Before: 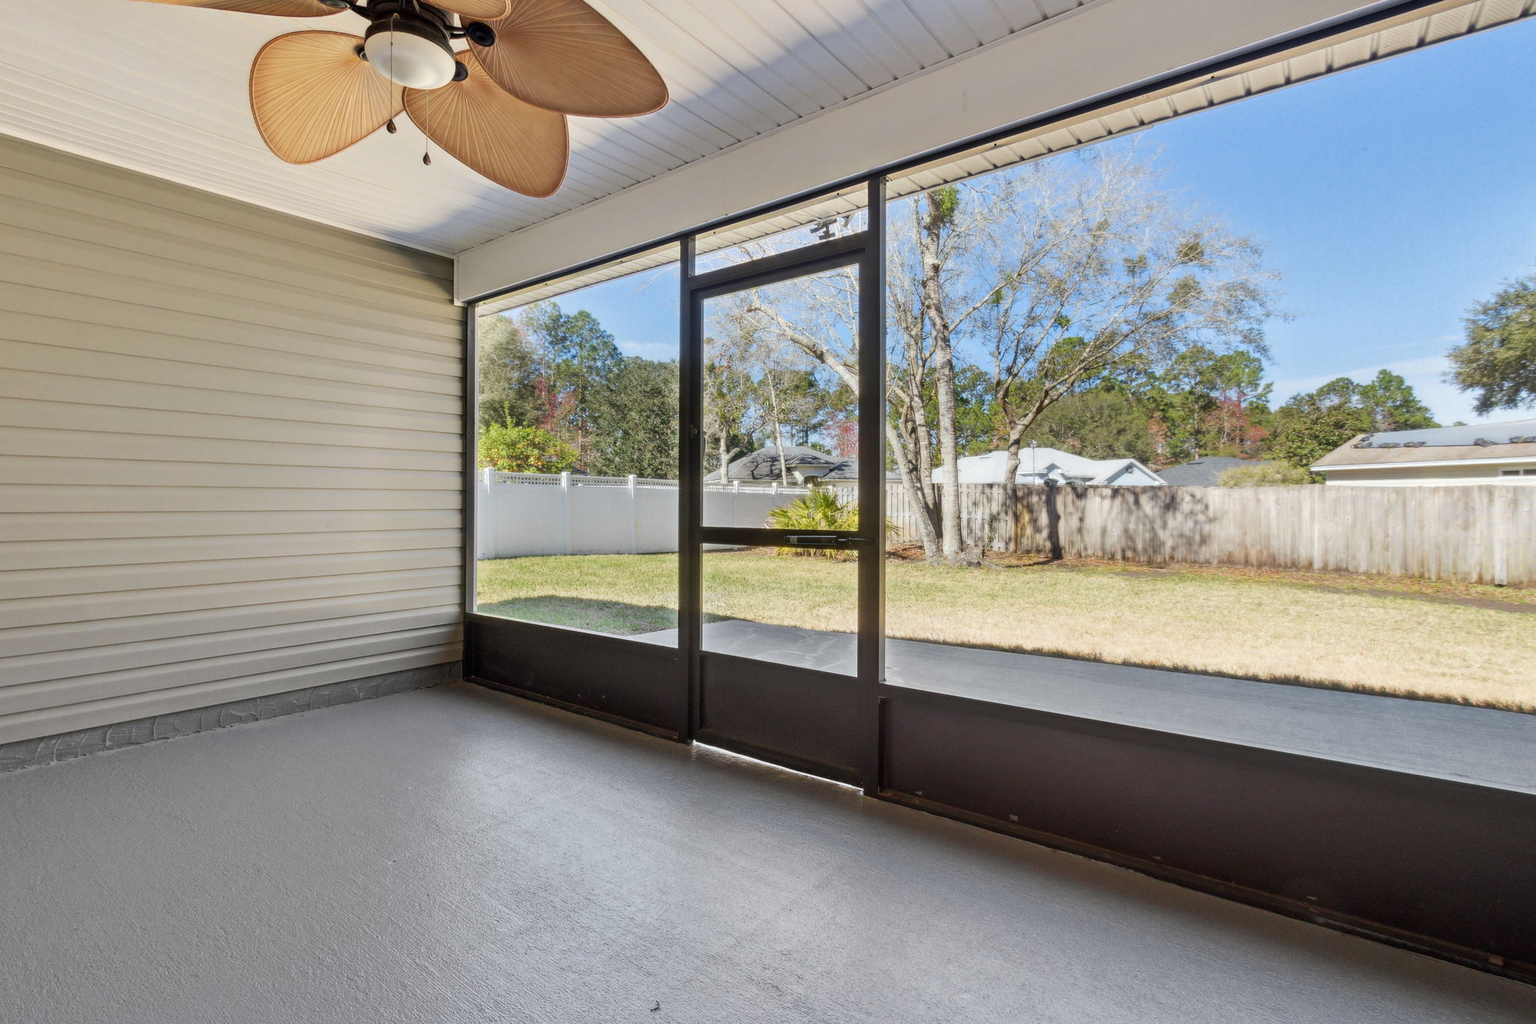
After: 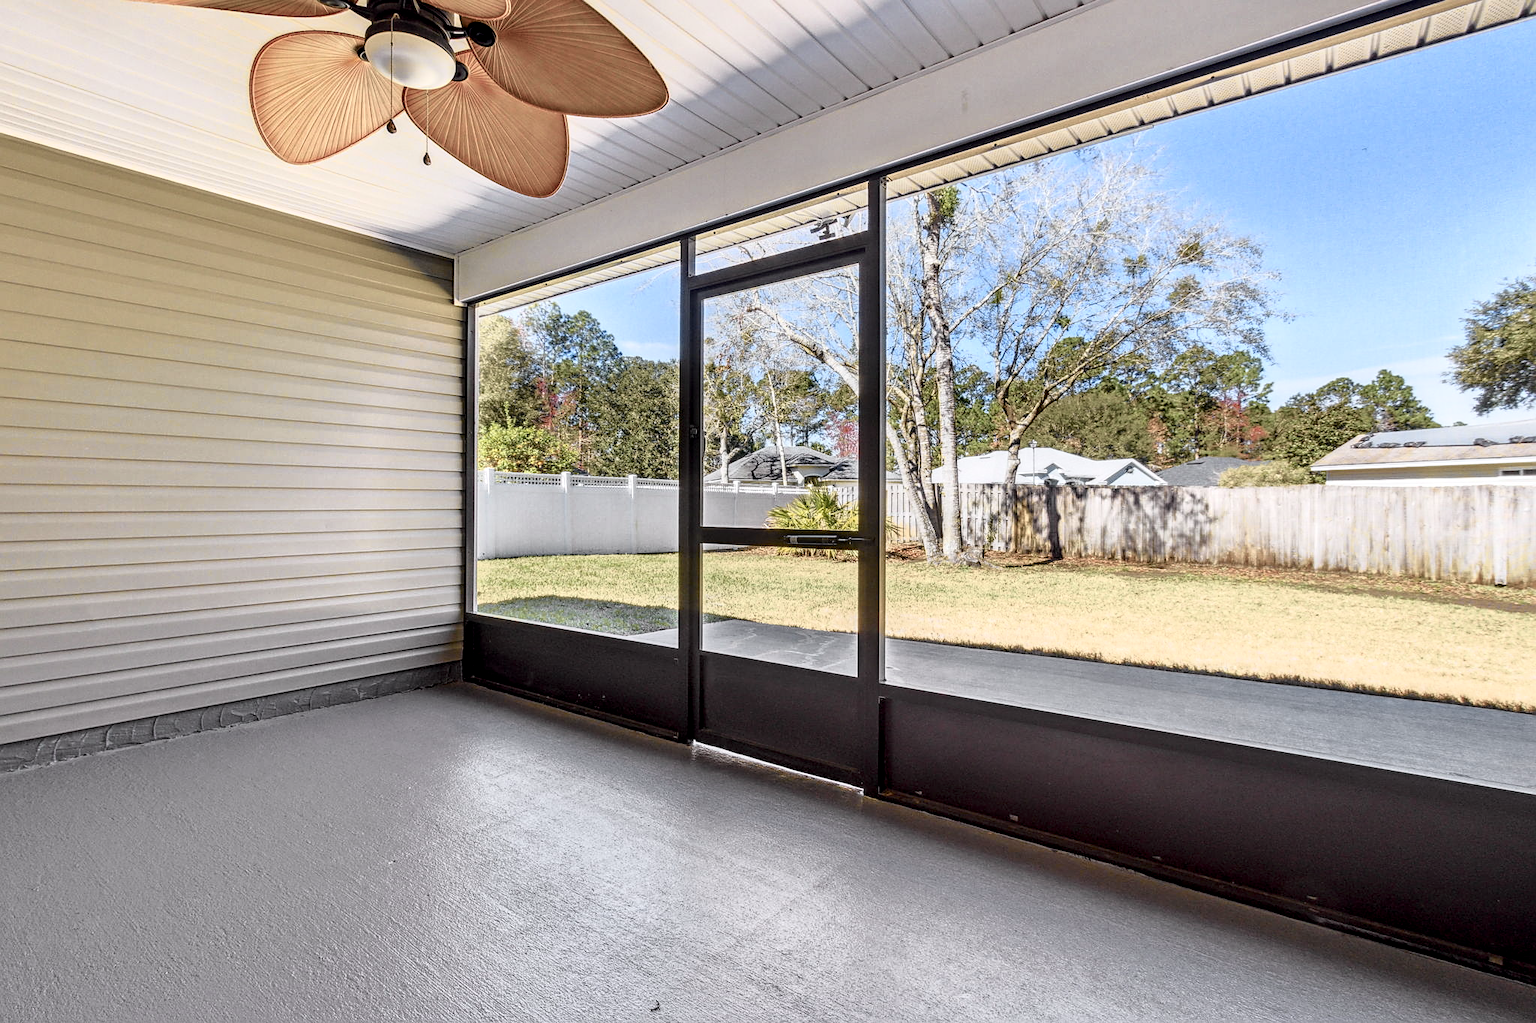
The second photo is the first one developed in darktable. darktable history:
sharpen: on, module defaults
tone curve: curves: ch0 [(0, 0) (0.105, 0.08) (0.195, 0.18) (0.283, 0.288) (0.384, 0.419) (0.485, 0.531) (0.638, 0.69) (0.795, 0.879) (1, 0.977)]; ch1 [(0, 0) (0.161, 0.092) (0.35, 0.33) (0.379, 0.401) (0.456, 0.469) (0.498, 0.503) (0.531, 0.537) (0.596, 0.621) (0.635, 0.655) (1, 1)]; ch2 [(0, 0) (0.371, 0.362) (0.437, 0.437) (0.483, 0.484) (0.53, 0.515) (0.56, 0.58) (0.622, 0.606) (1, 1)], color space Lab, independent channels, preserve colors none
local contrast: detail 139%
